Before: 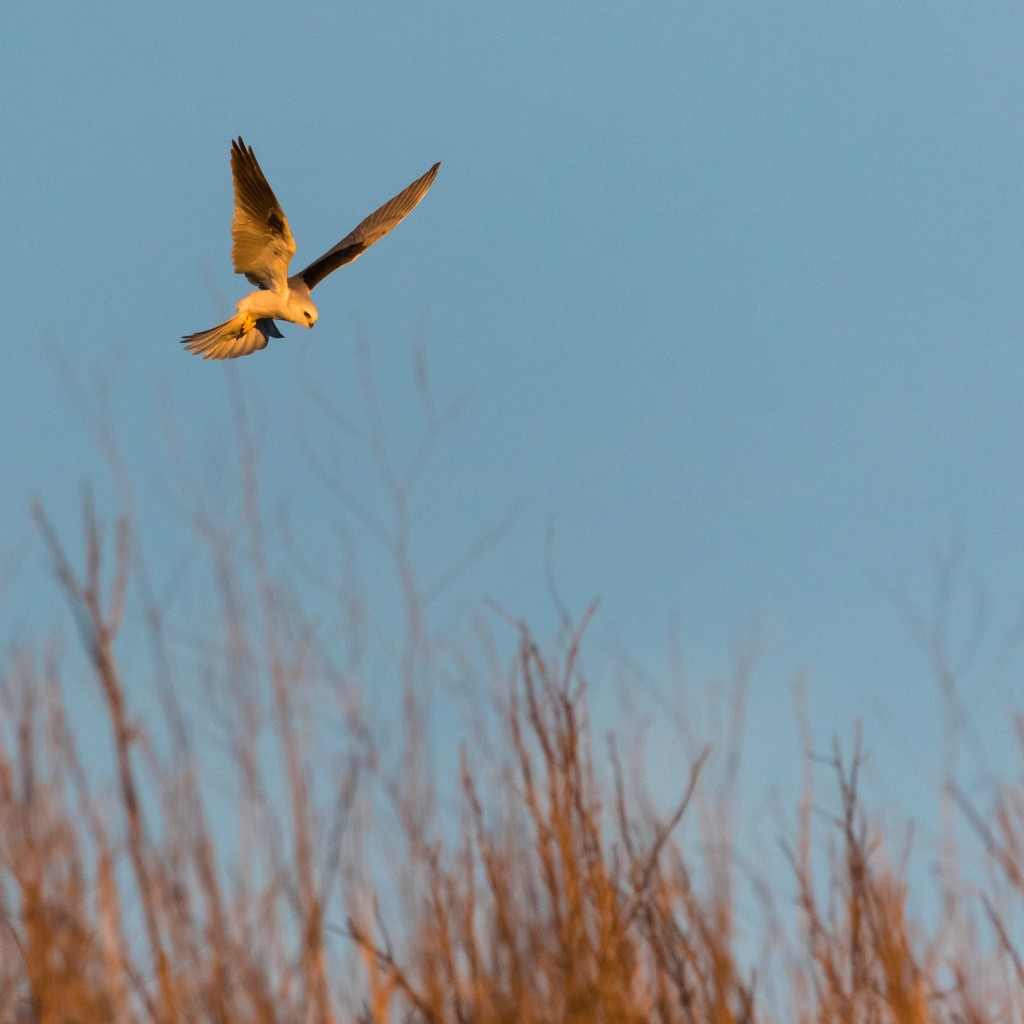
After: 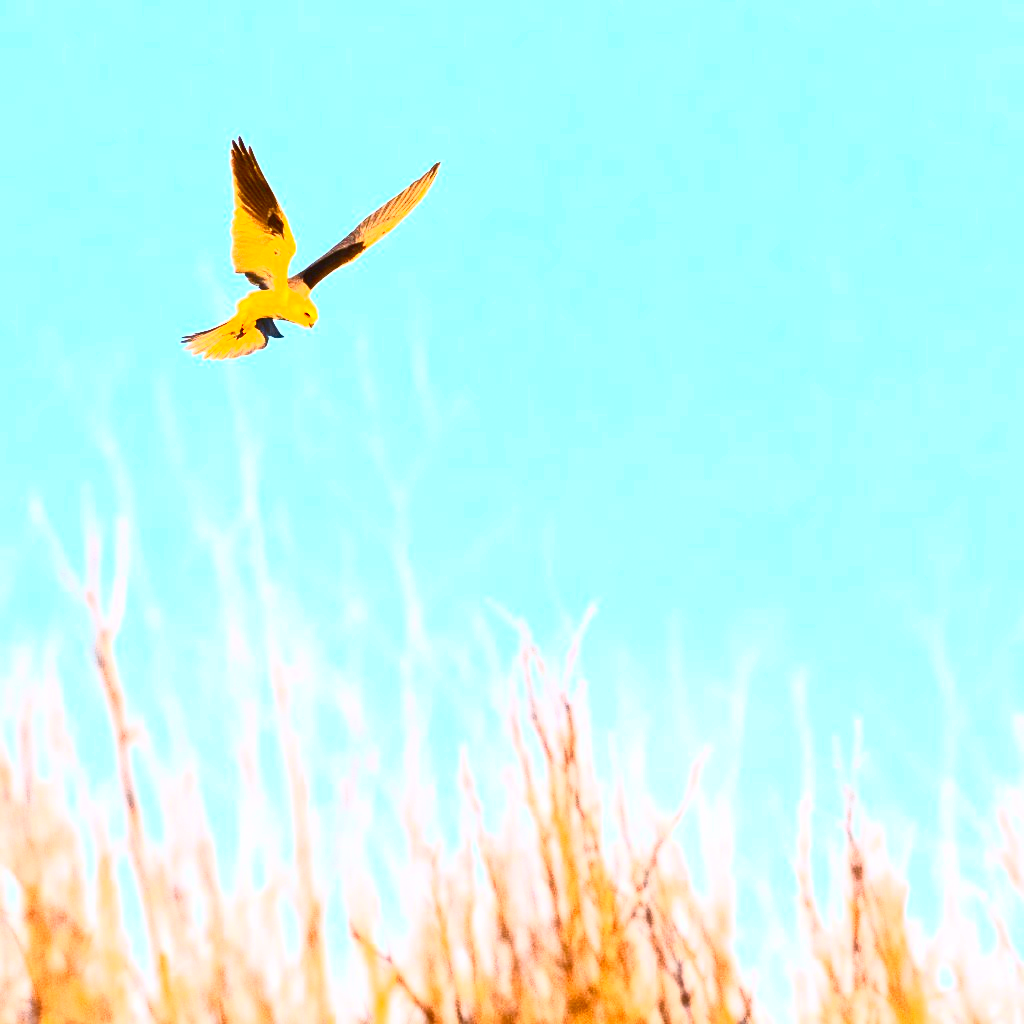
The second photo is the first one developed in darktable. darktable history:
contrast brightness saturation: contrast 0.83, brightness 0.59, saturation 0.59
exposure: exposure 1.25 EV, compensate exposure bias true, compensate highlight preservation false
